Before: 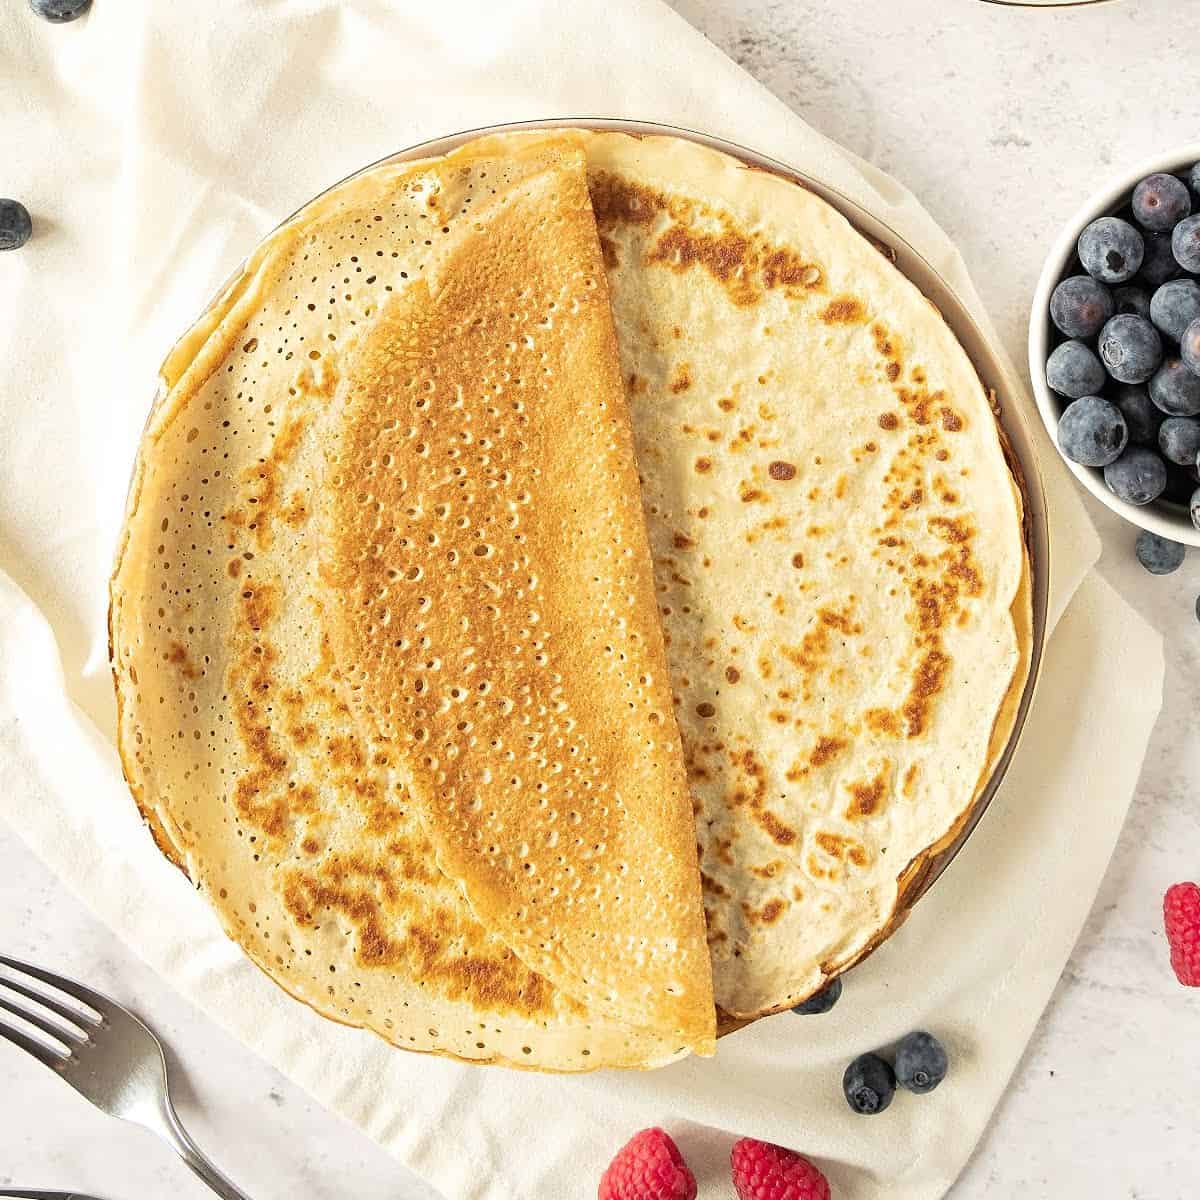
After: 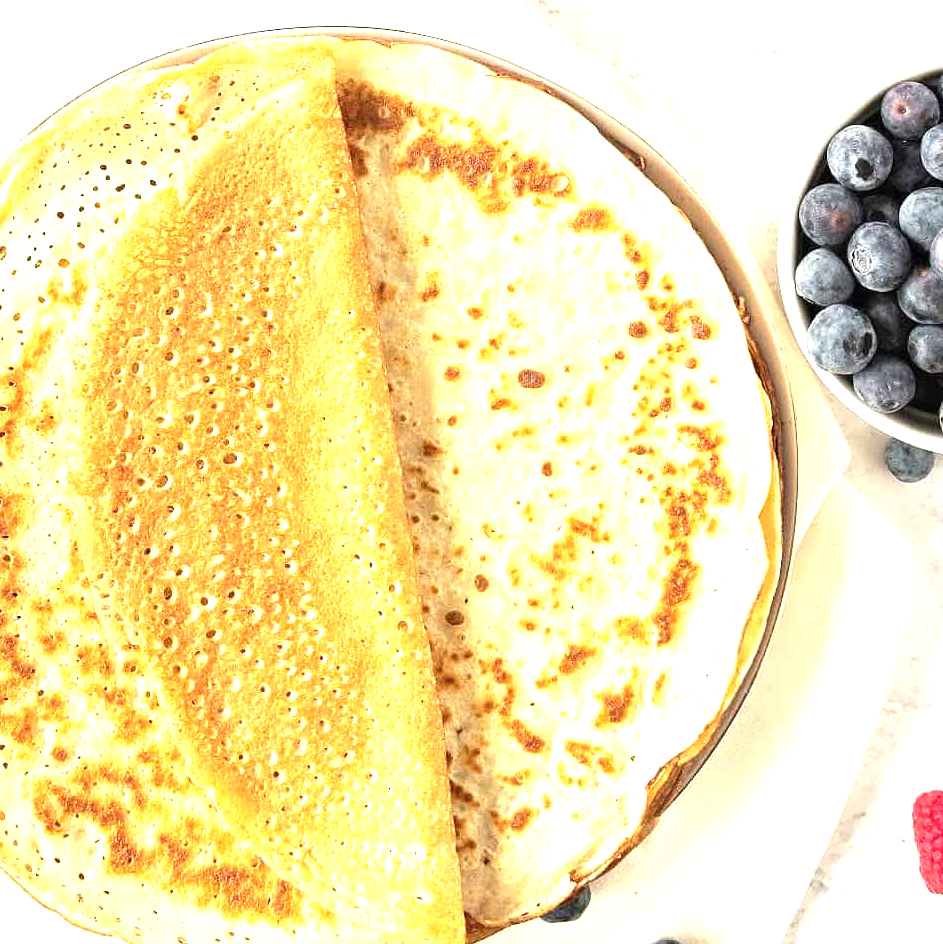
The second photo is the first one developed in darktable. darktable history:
exposure: black level correction 0, exposure 1 EV, compensate highlight preservation false
crop and rotate: left 20.997%, top 7.729%, right 0.366%, bottom 13.58%
